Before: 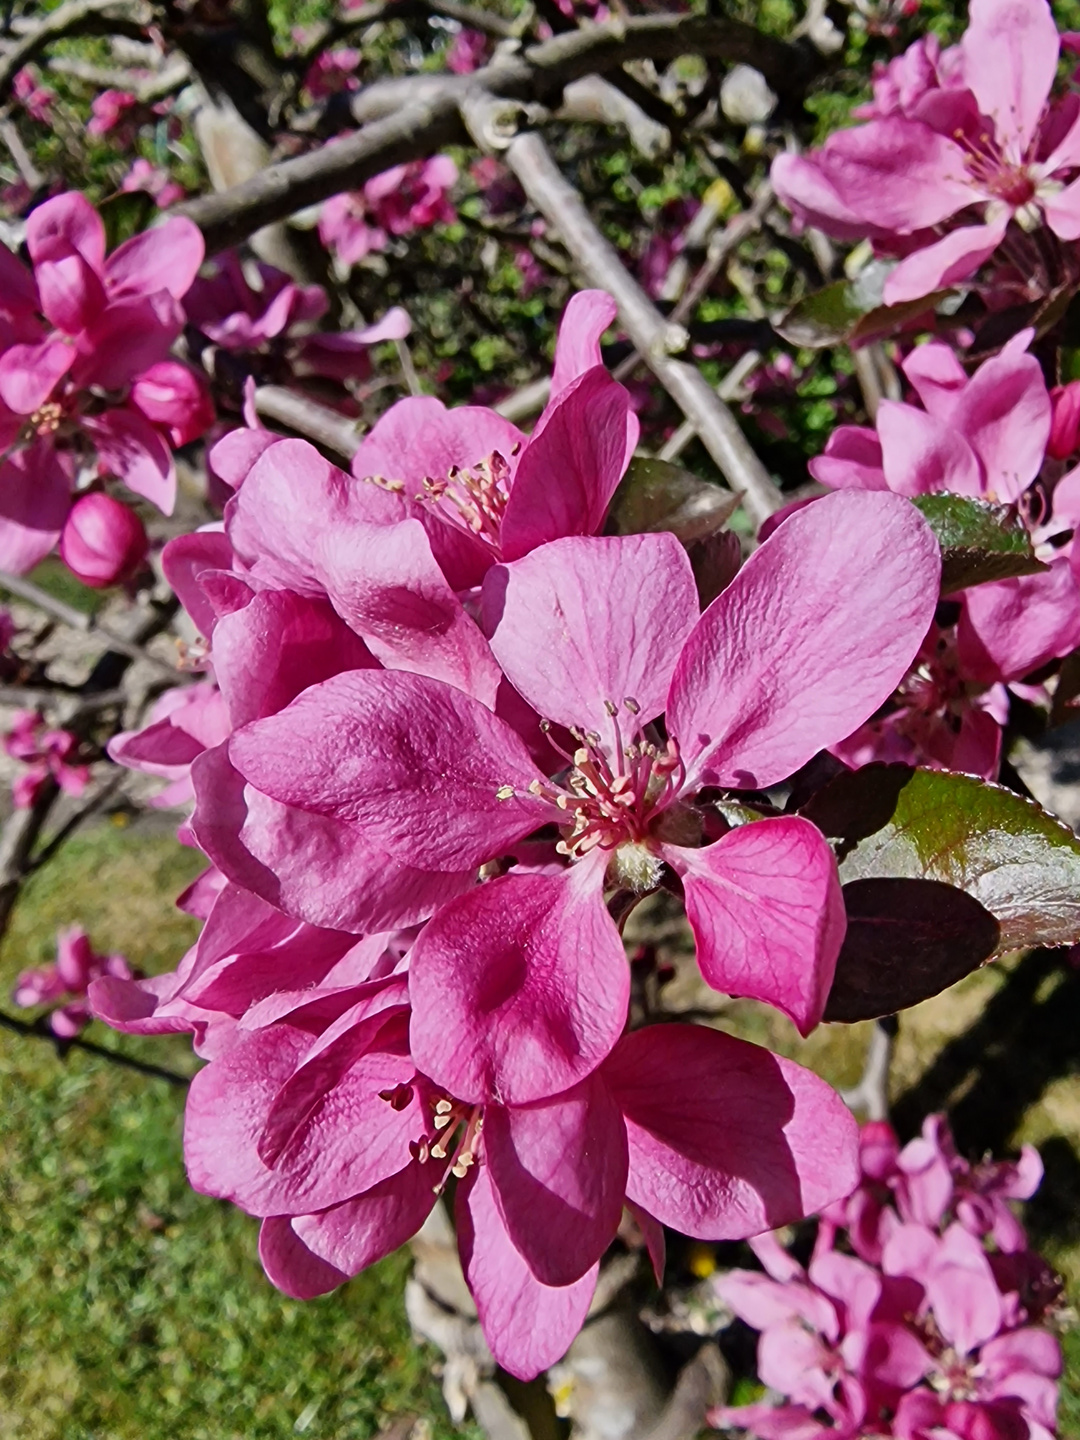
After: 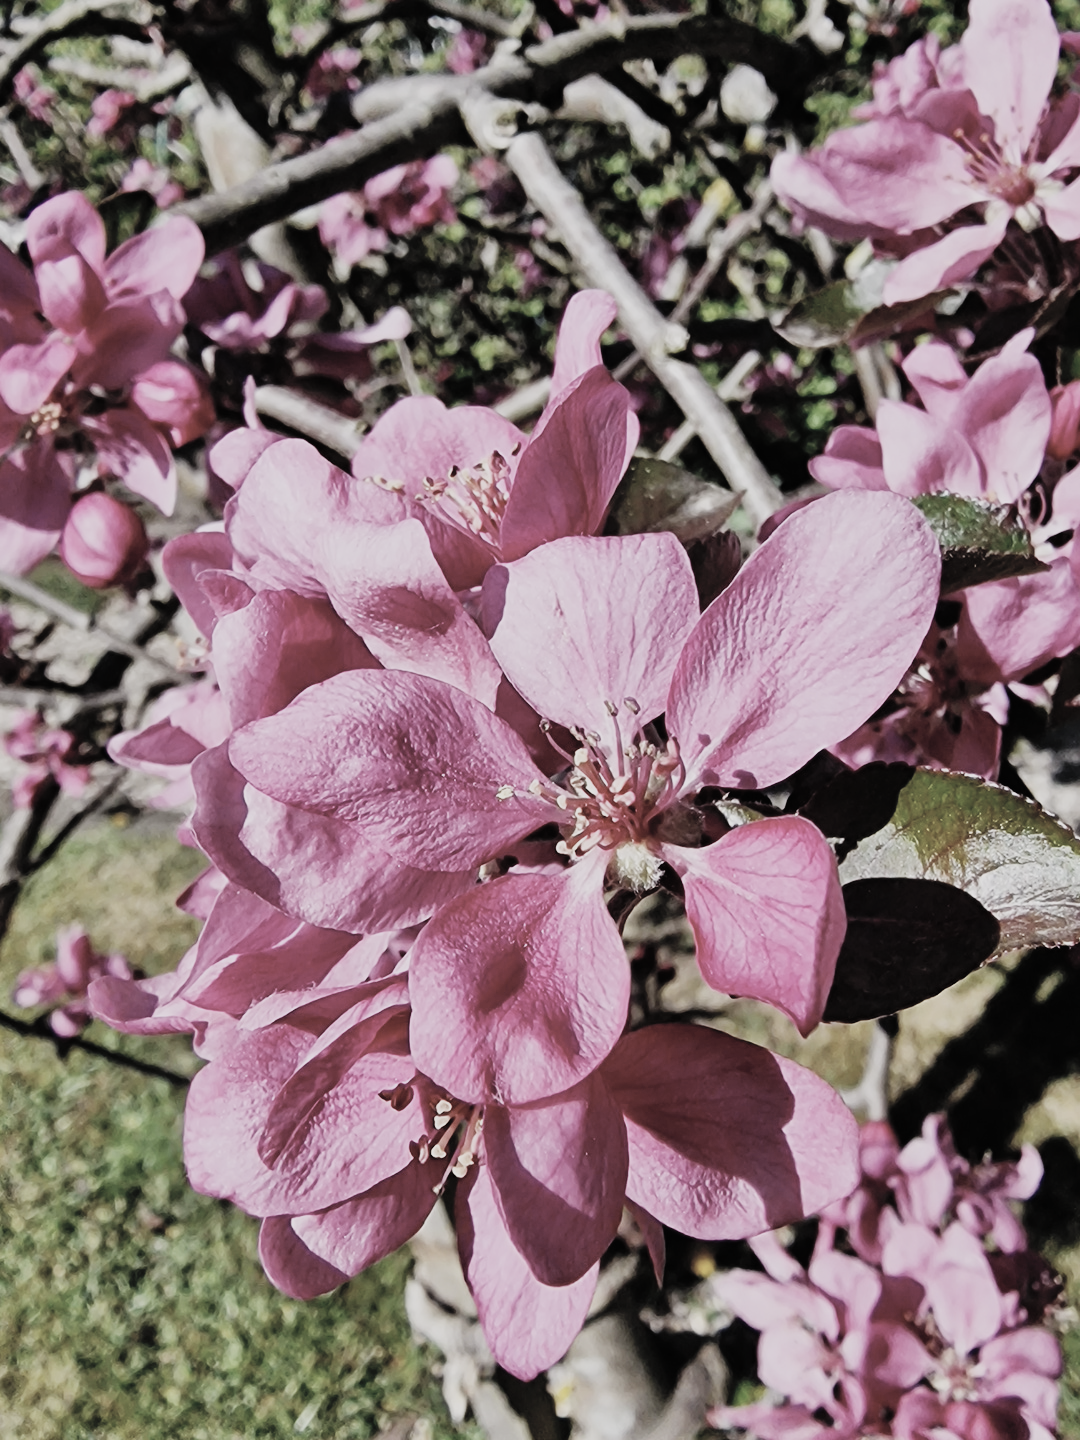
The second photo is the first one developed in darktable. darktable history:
sigmoid: skew -0.2, preserve hue 0%, red attenuation 0.1, red rotation 0.035, green attenuation 0.1, green rotation -0.017, blue attenuation 0.15, blue rotation -0.052, base primaries Rec2020
contrast brightness saturation: brightness 0.18, saturation -0.5
color balance rgb: global vibrance -1%, saturation formula JzAzBz (2021)
